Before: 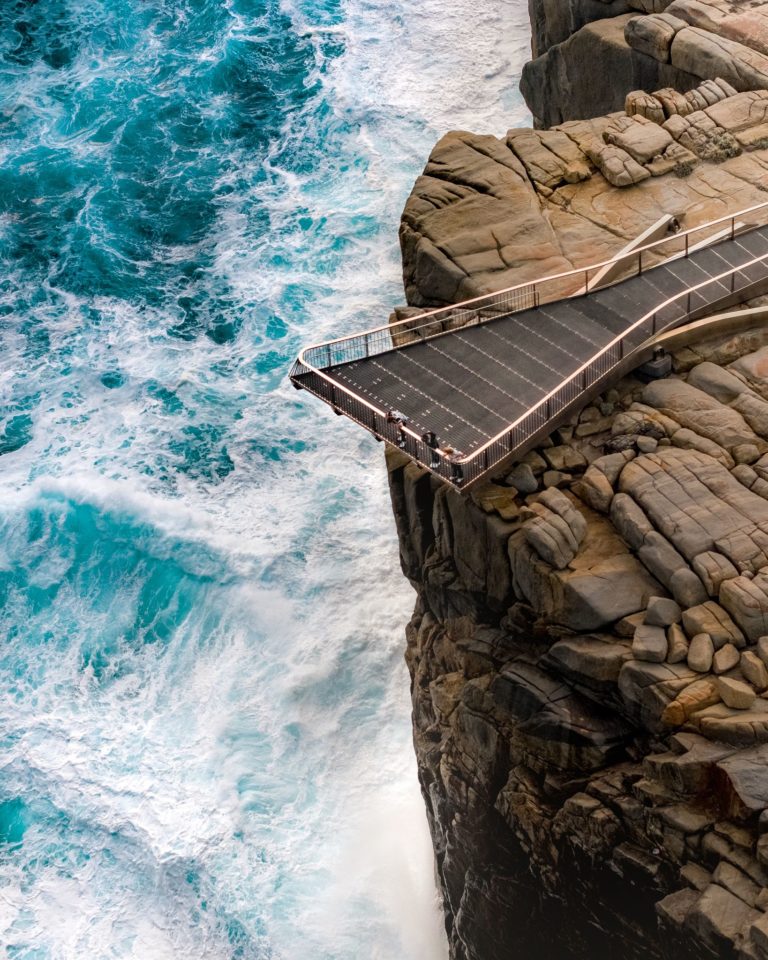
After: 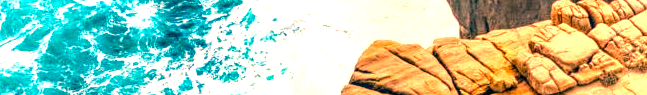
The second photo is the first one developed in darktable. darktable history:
exposure: black level correction 0, exposure 1.741 EV, compensate exposure bias true, compensate highlight preservation false
color correction: highlights a* 17.03, highlights b* 0.205, shadows a* -15.38, shadows b* -14.56, saturation 1.5
local contrast: detail 160%
crop and rotate: left 9.644%, top 9.491%, right 6.021%, bottom 80.509%
white balance: red 1.138, green 0.996, blue 0.812
